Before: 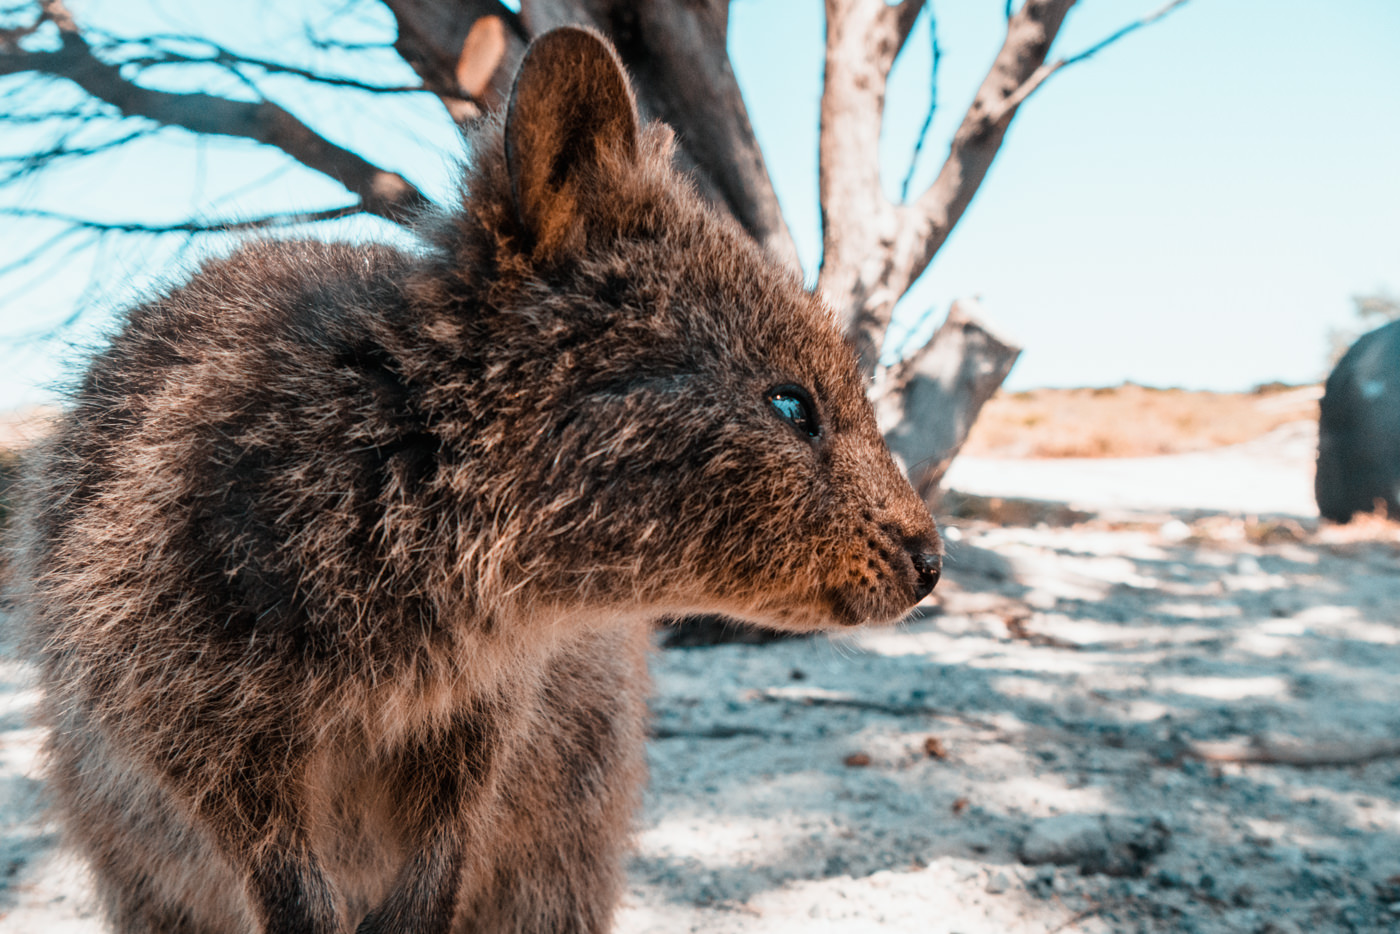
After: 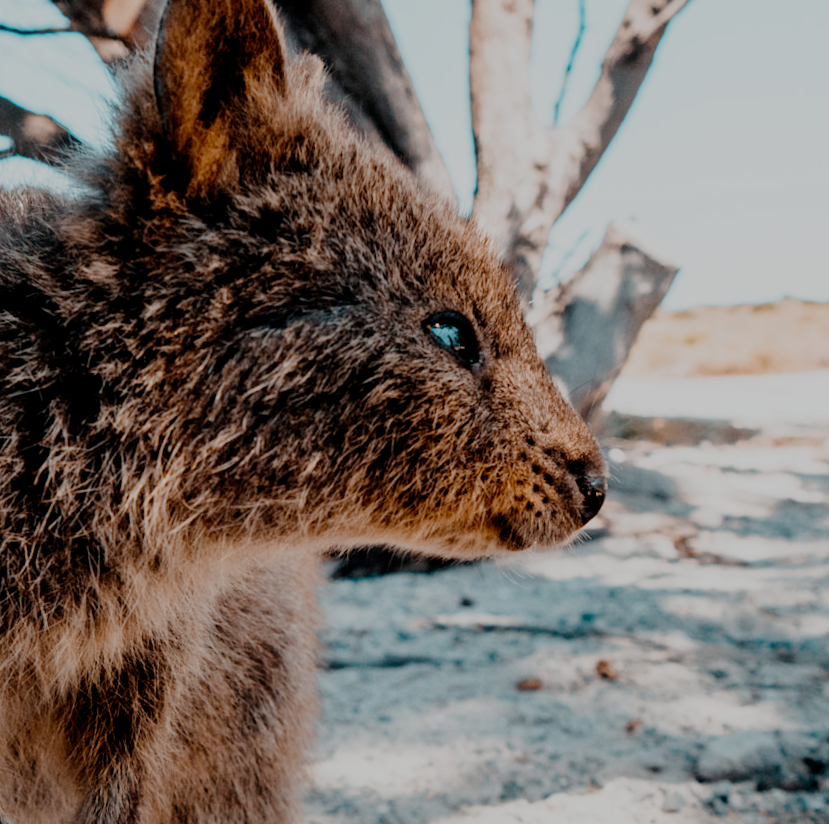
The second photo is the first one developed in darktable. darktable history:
filmic rgb: middle gray luminance 18%, black relative exposure -7.5 EV, white relative exposure 8.5 EV, threshold 6 EV, target black luminance 0%, hardness 2.23, latitude 18.37%, contrast 0.878, highlights saturation mix 5%, shadows ↔ highlights balance 10.15%, add noise in highlights 0, preserve chrominance no, color science v3 (2019), use custom middle-gray values true, iterations of high-quality reconstruction 0, contrast in highlights soft, enable highlight reconstruction true
crop and rotate: left 22.918%, top 5.629%, right 14.711%, bottom 2.247%
rotate and perspective: rotation -2.12°, lens shift (vertical) 0.009, lens shift (horizontal) -0.008, automatic cropping original format, crop left 0.036, crop right 0.964, crop top 0.05, crop bottom 0.959
